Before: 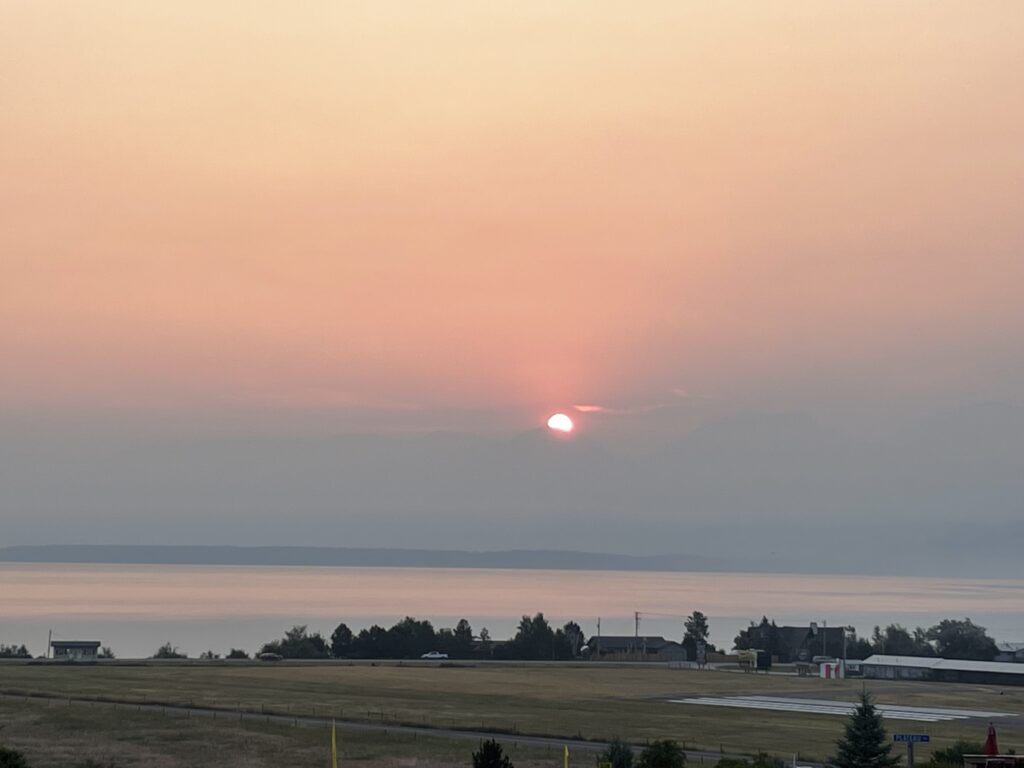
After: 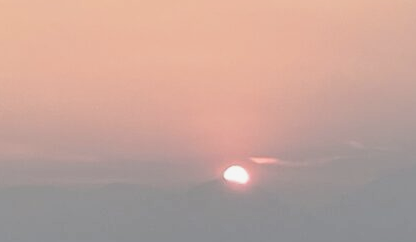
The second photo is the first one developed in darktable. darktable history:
crop: left 31.692%, top 32.414%, right 27.612%, bottom 36.043%
color zones: curves: ch1 [(0.077, 0.436) (0.25, 0.5) (0.75, 0.5)], mix 20.49%
filmic rgb: middle gray luminance 21.89%, black relative exposure -14.04 EV, white relative exposure 2.95 EV, target black luminance 0%, hardness 8.77, latitude 60.16%, contrast 1.207, highlights saturation mix 4.94%, shadows ↔ highlights balance 40.77%
